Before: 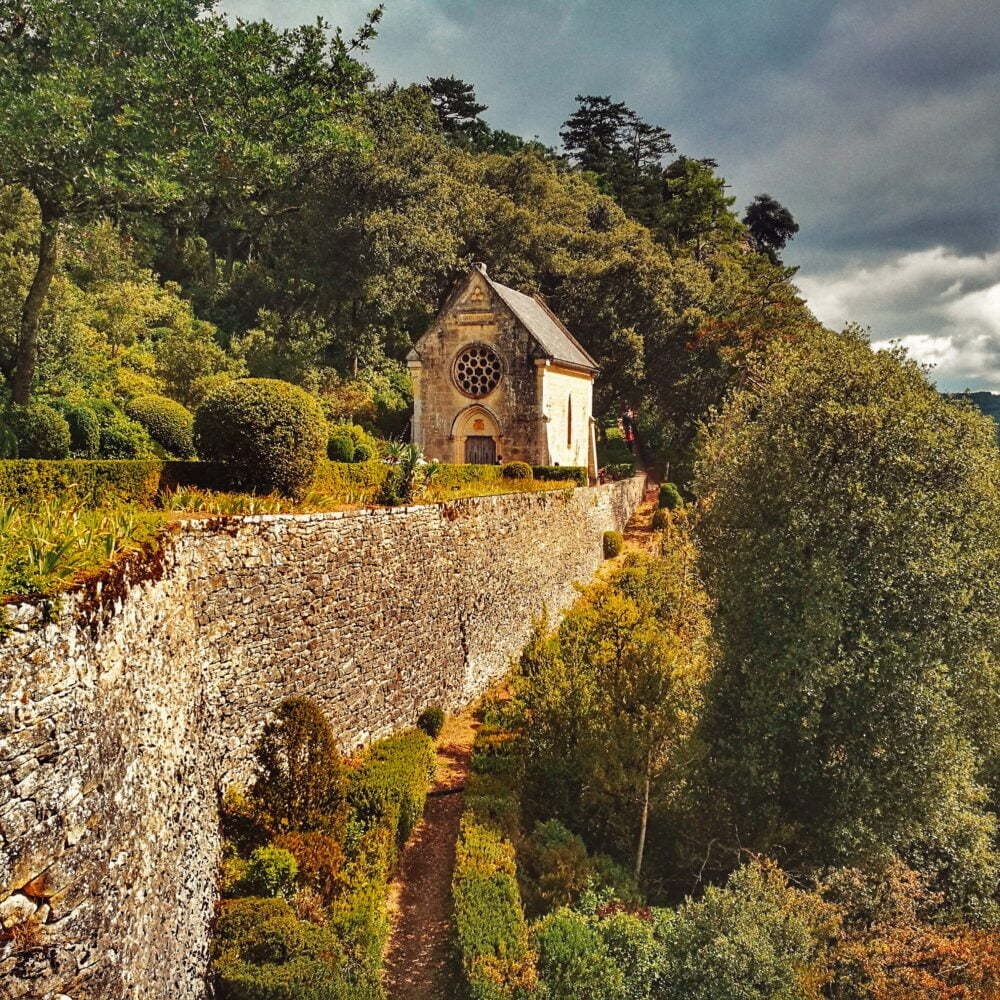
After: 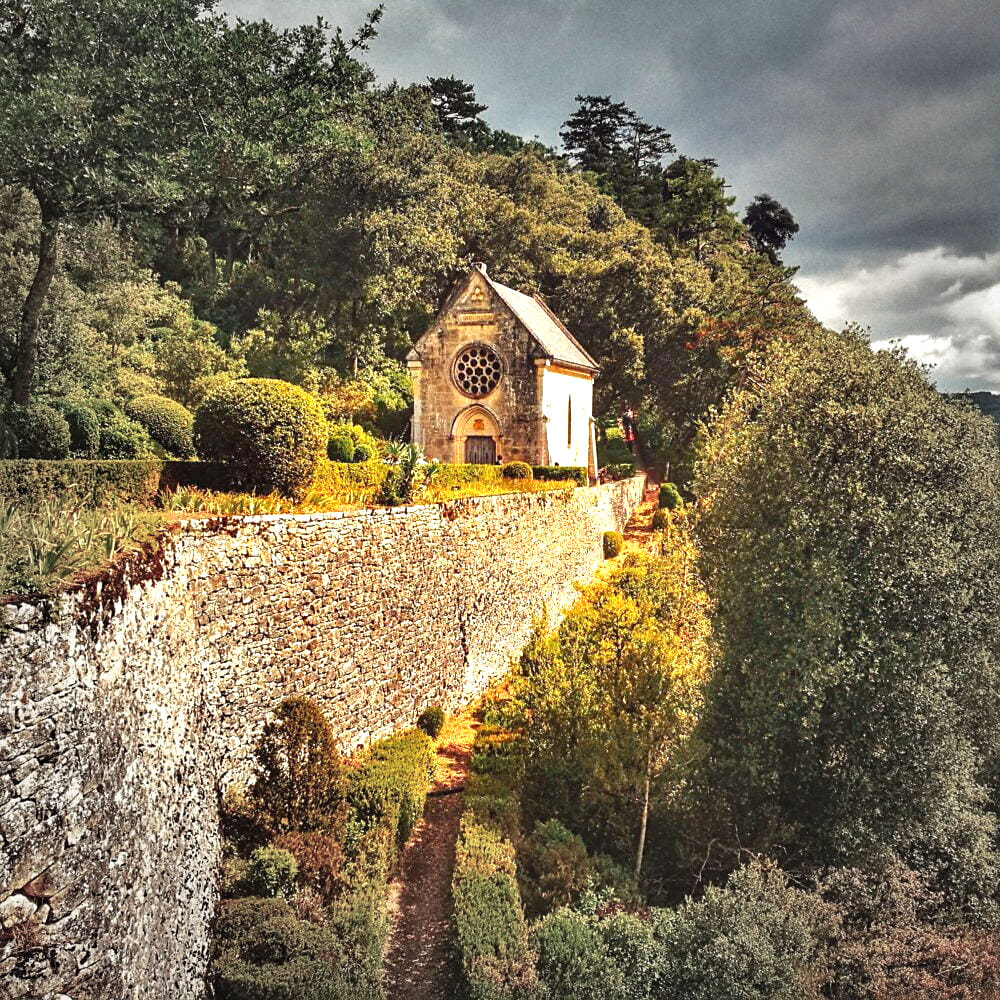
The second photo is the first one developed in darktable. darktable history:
local contrast: highlights 100%, shadows 100%, detail 120%, midtone range 0.2
exposure: black level correction 0, exposure 0.95 EV, compensate exposure bias true, compensate highlight preservation false
vignetting: fall-off start 48.41%, automatic ratio true, width/height ratio 1.29, unbound false
sharpen: amount 0.2
